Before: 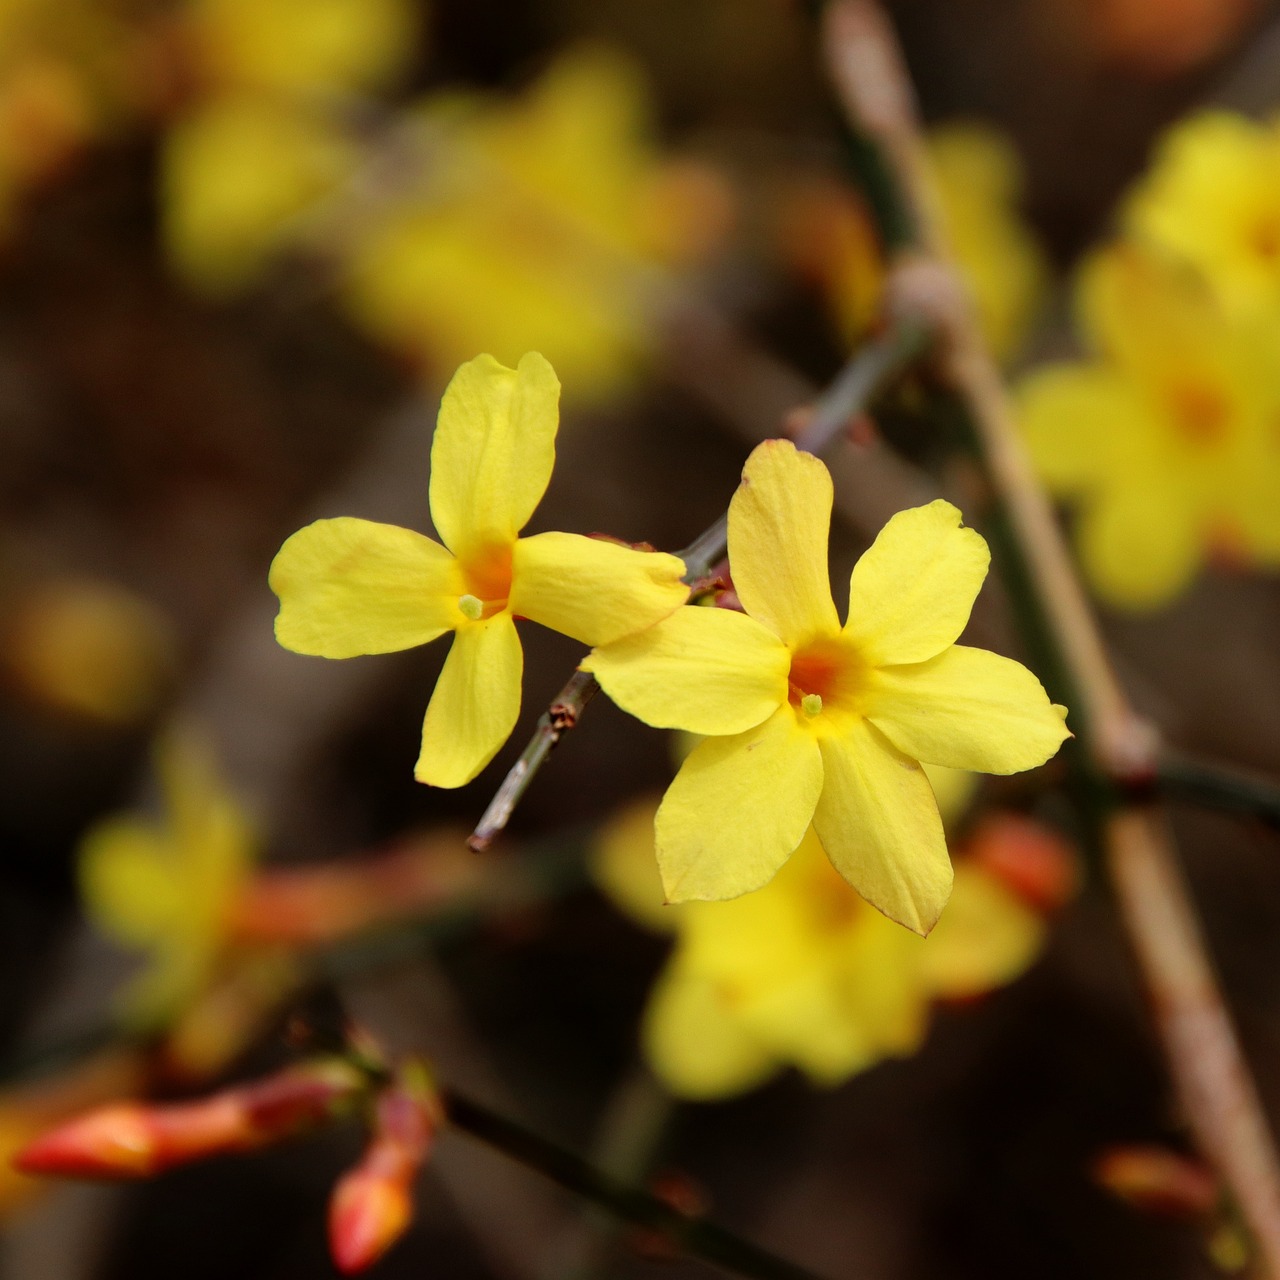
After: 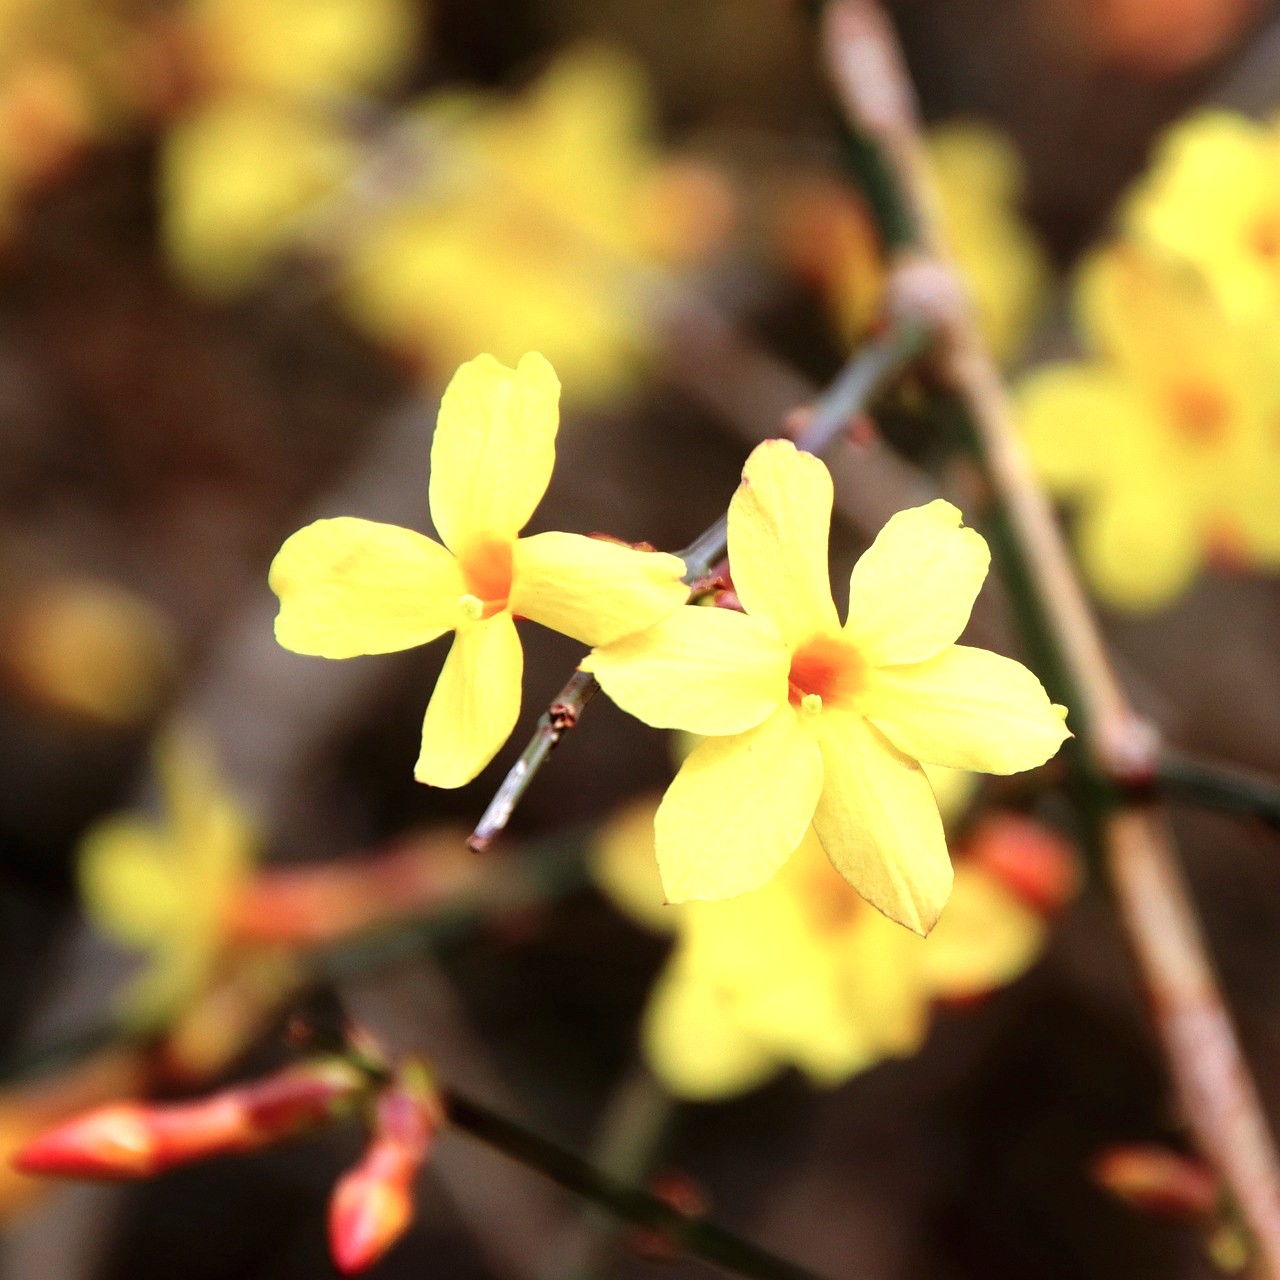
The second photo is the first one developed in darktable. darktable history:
exposure: black level correction 0, exposure 1 EV, compensate highlight preservation false
color correction: highlights a* -2.04, highlights b* -18.6
